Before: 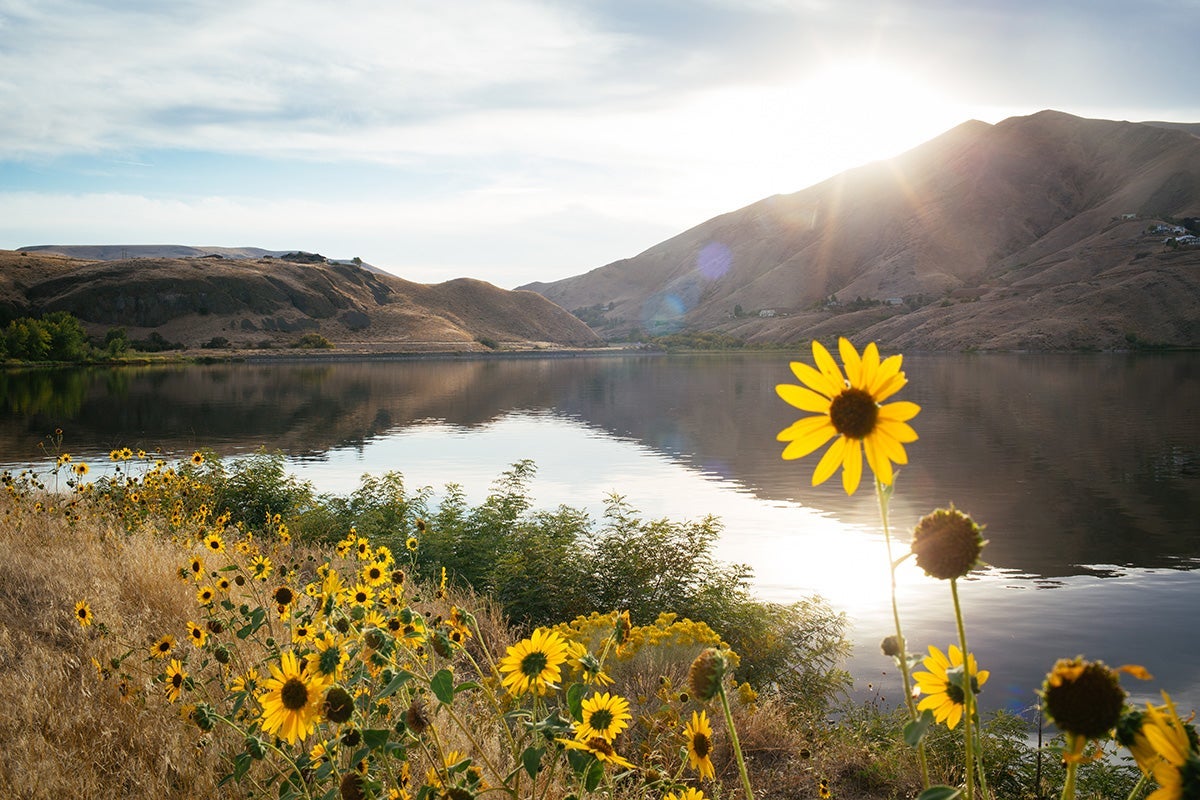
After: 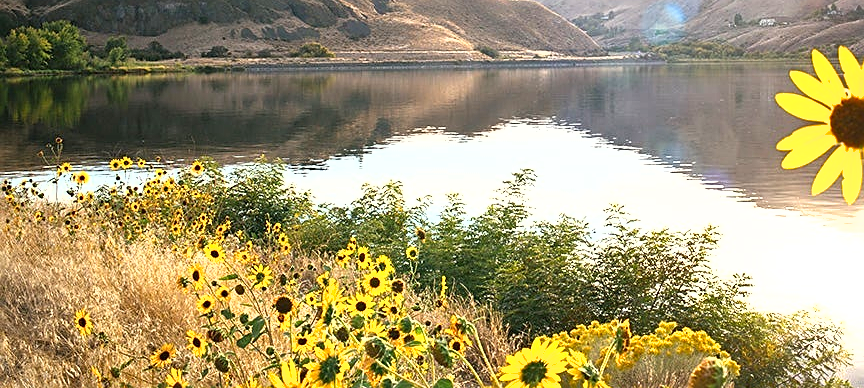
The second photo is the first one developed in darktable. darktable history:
shadows and highlights: low approximation 0.01, soften with gaussian
sharpen: on, module defaults
crop: top 36.498%, right 27.964%, bottom 14.995%
exposure: black level correction 0, exposure 1.2 EV, compensate exposure bias true, compensate highlight preservation false
